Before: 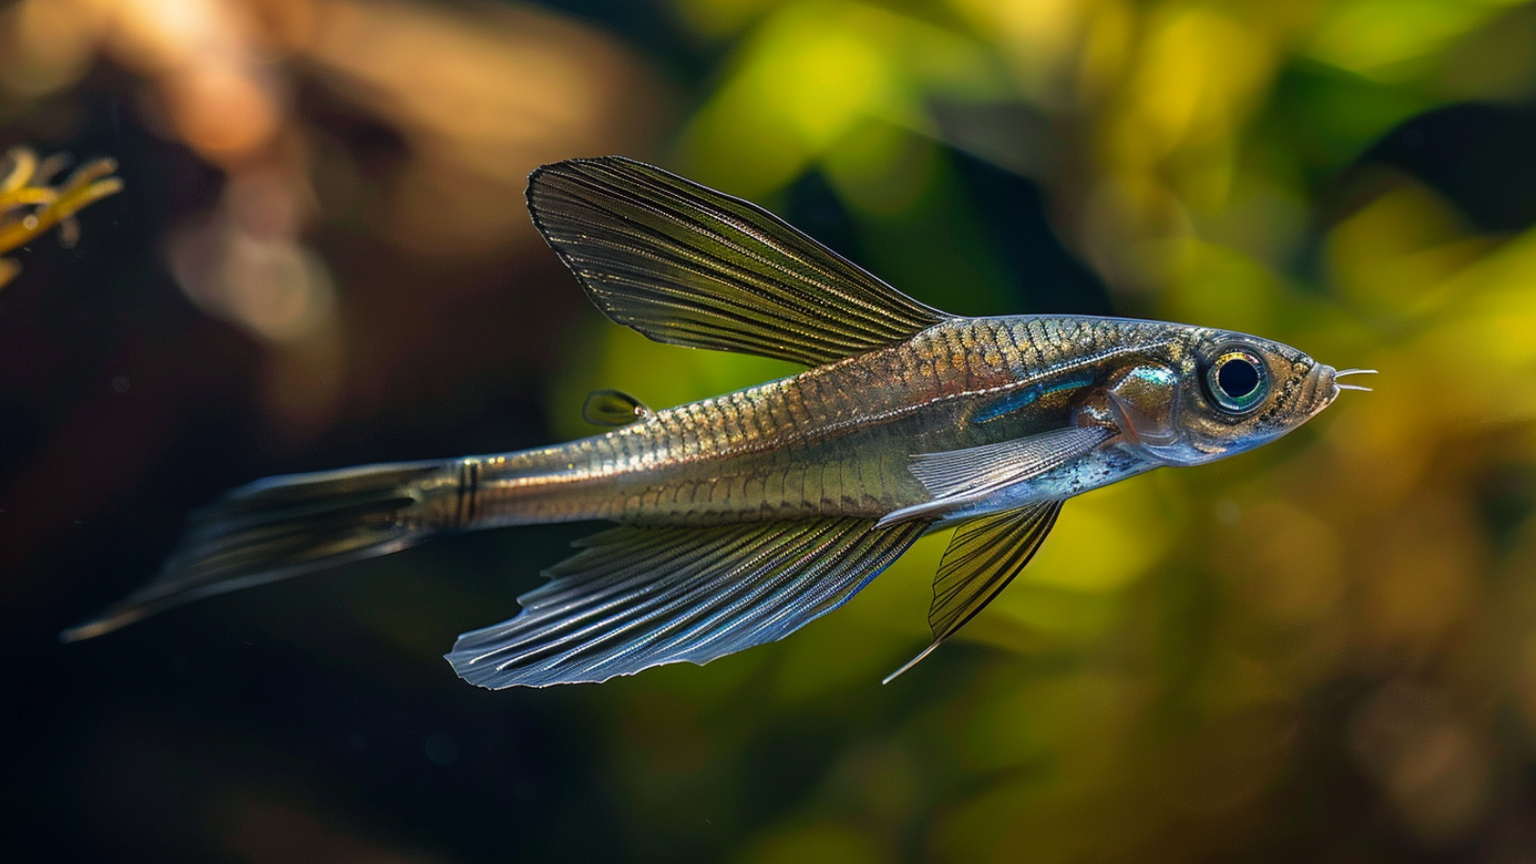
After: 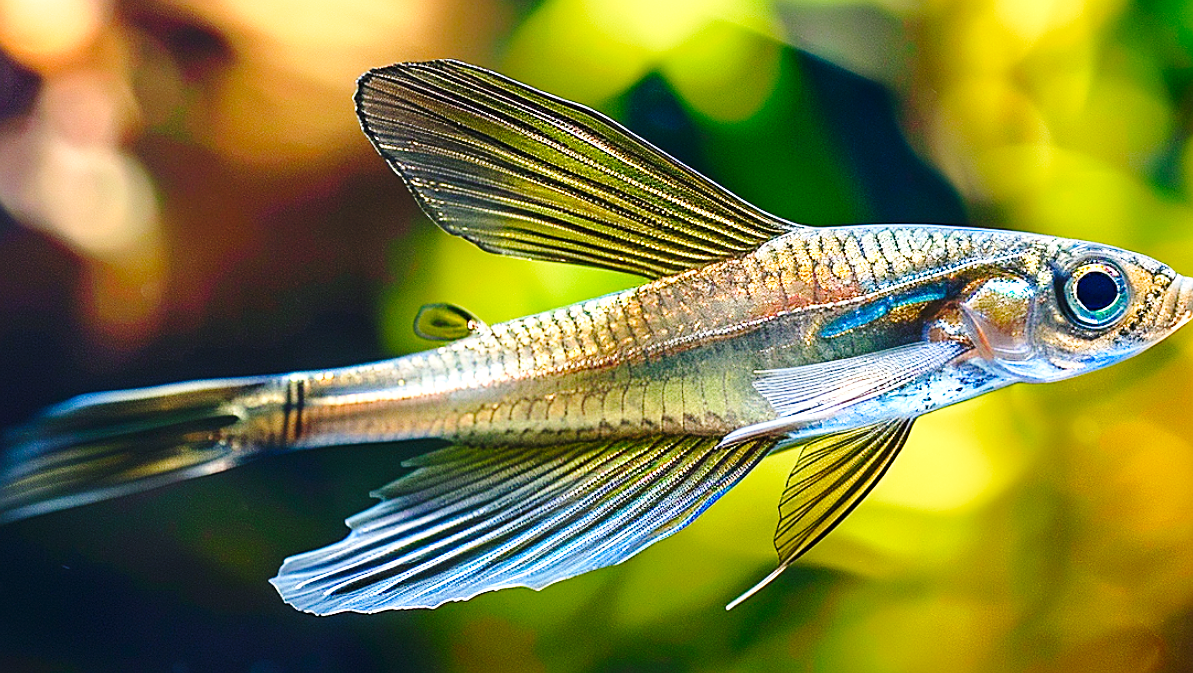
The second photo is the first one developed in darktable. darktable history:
base curve: curves: ch0 [(0, 0) (0.028, 0.03) (0.121, 0.232) (0.46, 0.748) (0.859, 0.968) (1, 1)], preserve colors none
exposure: exposure 1.164 EV, compensate highlight preservation false
crop and rotate: left 12.122%, top 11.45%, right 13.289%, bottom 13.693%
contrast brightness saturation: contrast 0.099, brightness 0.026, saturation 0.094
sharpen: on, module defaults
color balance rgb: linear chroma grading › shadows -3.186%, linear chroma grading › highlights -5.024%, perceptual saturation grading › global saturation 20%, perceptual saturation grading › highlights -25.059%, perceptual saturation grading › shadows 25.247%
